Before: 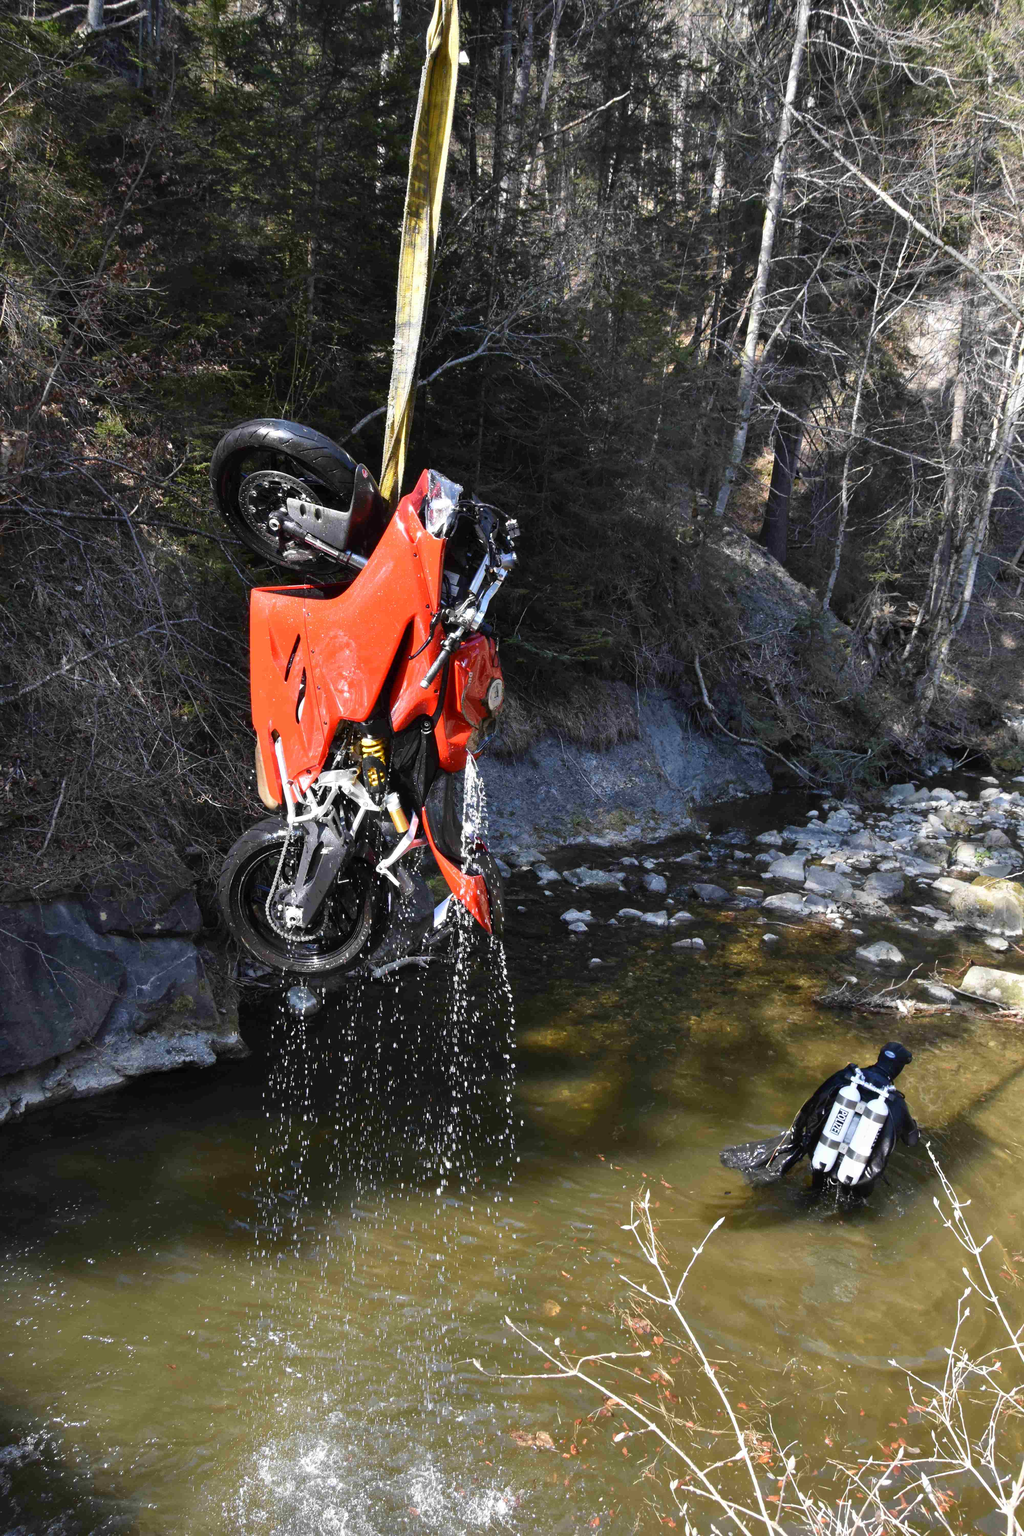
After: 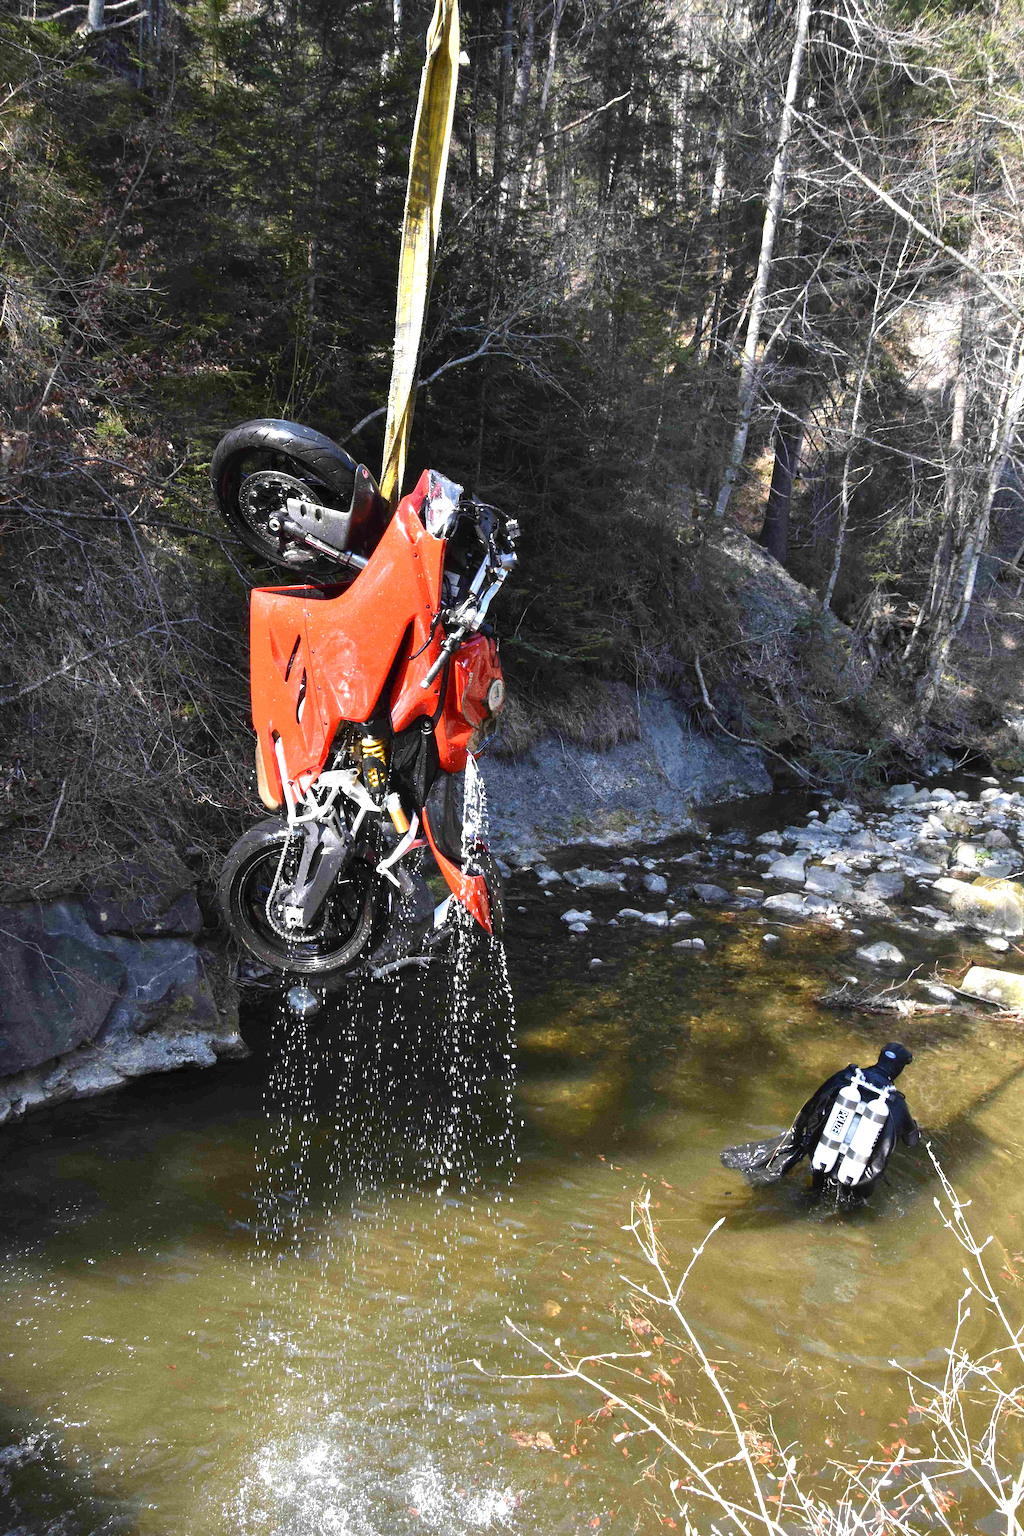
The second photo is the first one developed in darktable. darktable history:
white balance: emerald 1
grain: on, module defaults
exposure: black level correction 0, exposure 0.5 EV, compensate highlight preservation false
